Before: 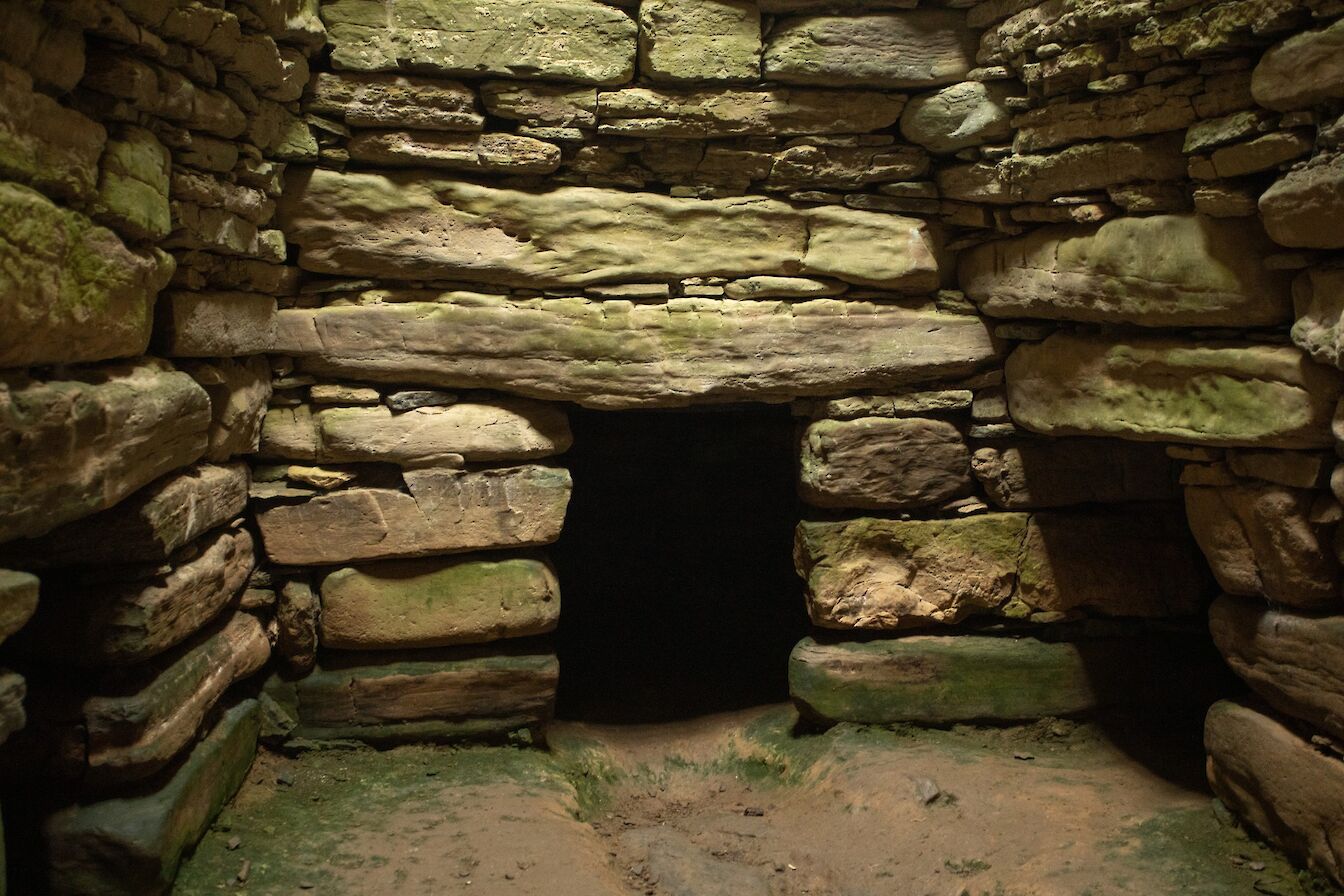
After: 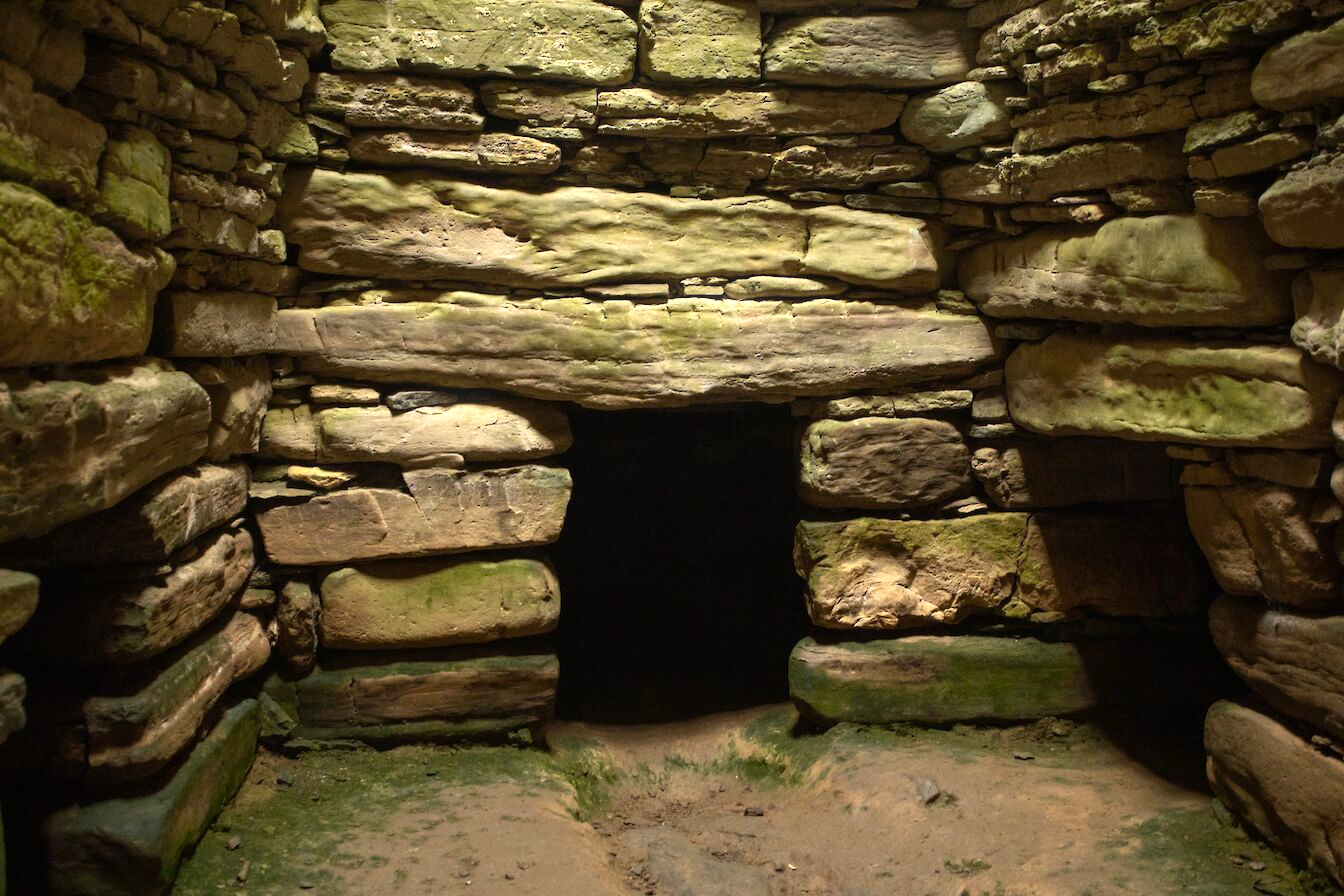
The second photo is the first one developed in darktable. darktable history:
rotate and perspective: automatic cropping off
white balance: red 1.009, blue 1.027
bloom: size 3%, threshold 100%, strength 0%
color zones: curves: ch0 [(0.099, 0.624) (0.257, 0.596) (0.384, 0.376) (0.529, 0.492) (0.697, 0.564) (0.768, 0.532) (0.908, 0.644)]; ch1 [(0.112, 0.564) (0.254, 0.612) (0.432, 0.676) (0.592, 0.456) (0.743, 0.684) (0.888, 0.536)]; ch2 [(0.25, 0.5) (0.469, 0.36) (0.75, 0.5)]
